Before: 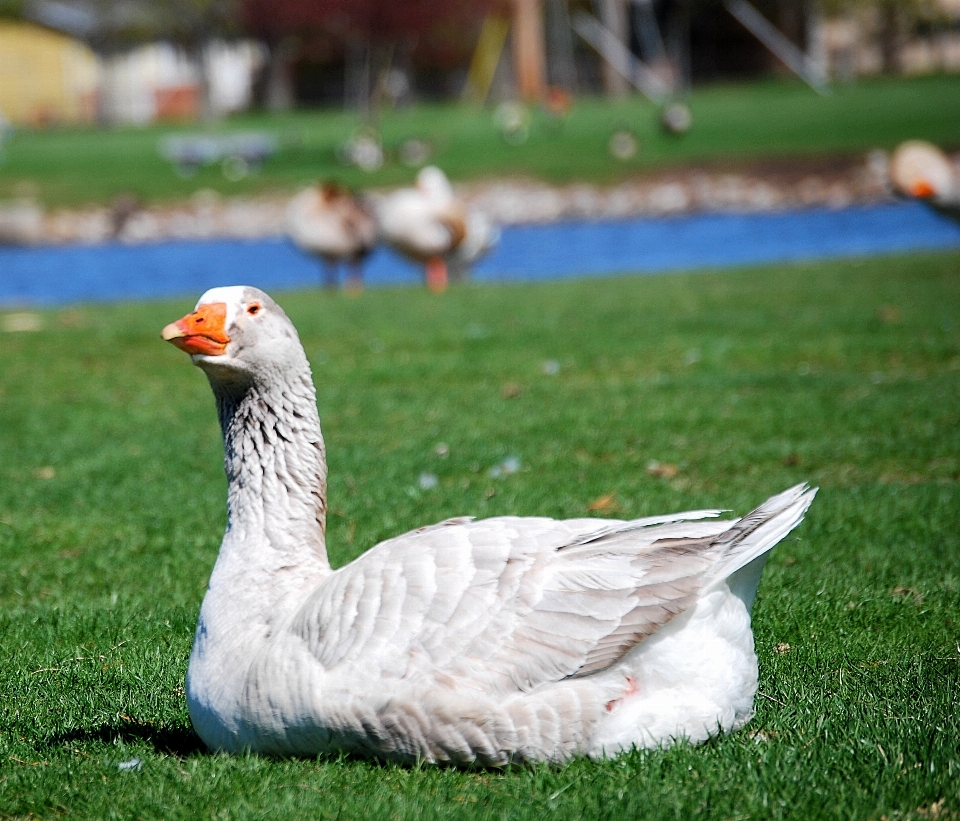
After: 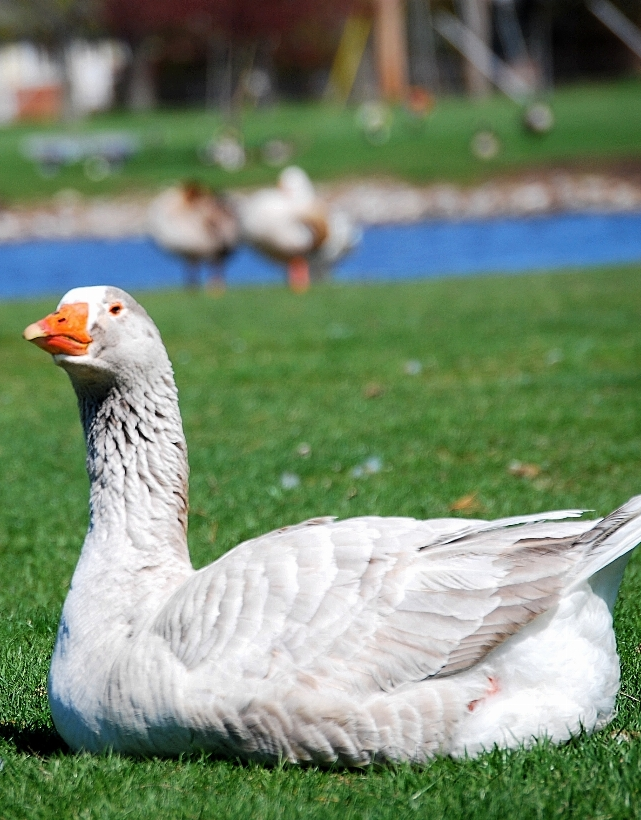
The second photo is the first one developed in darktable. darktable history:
crop and rotate: left 14.442%, right 18.696%
